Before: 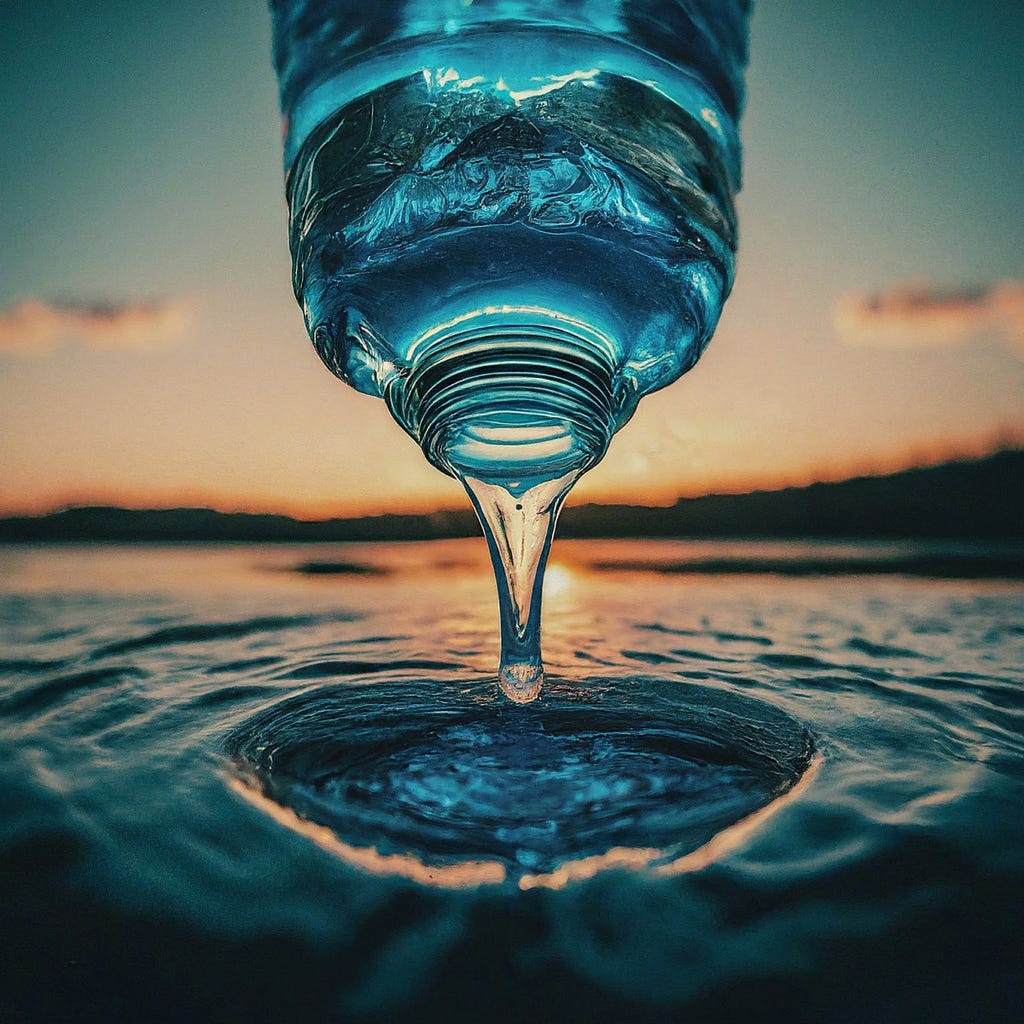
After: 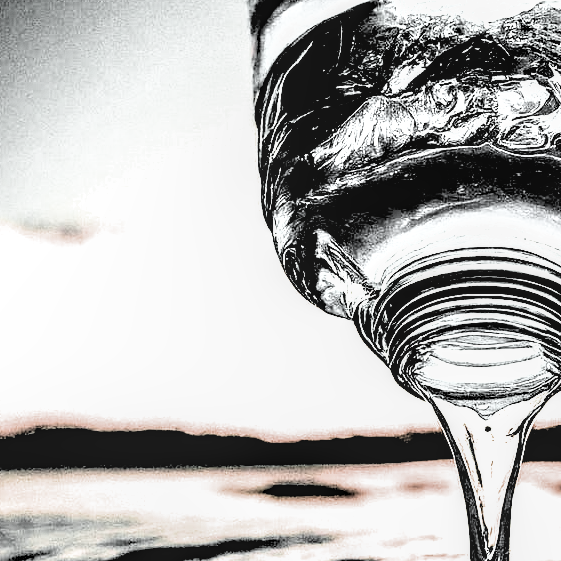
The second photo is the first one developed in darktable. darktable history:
filmic rgb: black relative exposure -1.06 EV, white relative exposure 2.1 EV, hardness 1.6, contrast 2.245
exposure: exposure 0.758 EV, compensate highlight preservation false
velvia: on, module defaults
tone equalizer: -8 EV -0.772 EV, -7 EV -0.706 EV, -6 EV -0.586 EV, -5 EV -0.367 EV, -3 EV 0.405 EV, -2 EV 0.6 EV, -1 EV 0.697 EV, +0 EV 0.759 EV, edges refinement/feathering 500, mask exposure compensation -1.57 EV, preserve details no
crop and rotate: left 3.032%, top 7.639%, right 42.126%, bottom 37.484%
color zones: curves: ch0 [(0, 0.613) (0.01, 0.613) (0.245, 0.448) (0.498, 0.529) (0.642, 0.665) (0.879, 0.777) (0.99, 0.613)]; ch1 [(0, 0.035) (0.121, 0.189) (0.259, 0.197) (0.415, 0.061) (0.589, 0.022) (0.732, 0.022) (0.857, 0.026) (0.991, 0.053)]
local contrast: detail 130%
